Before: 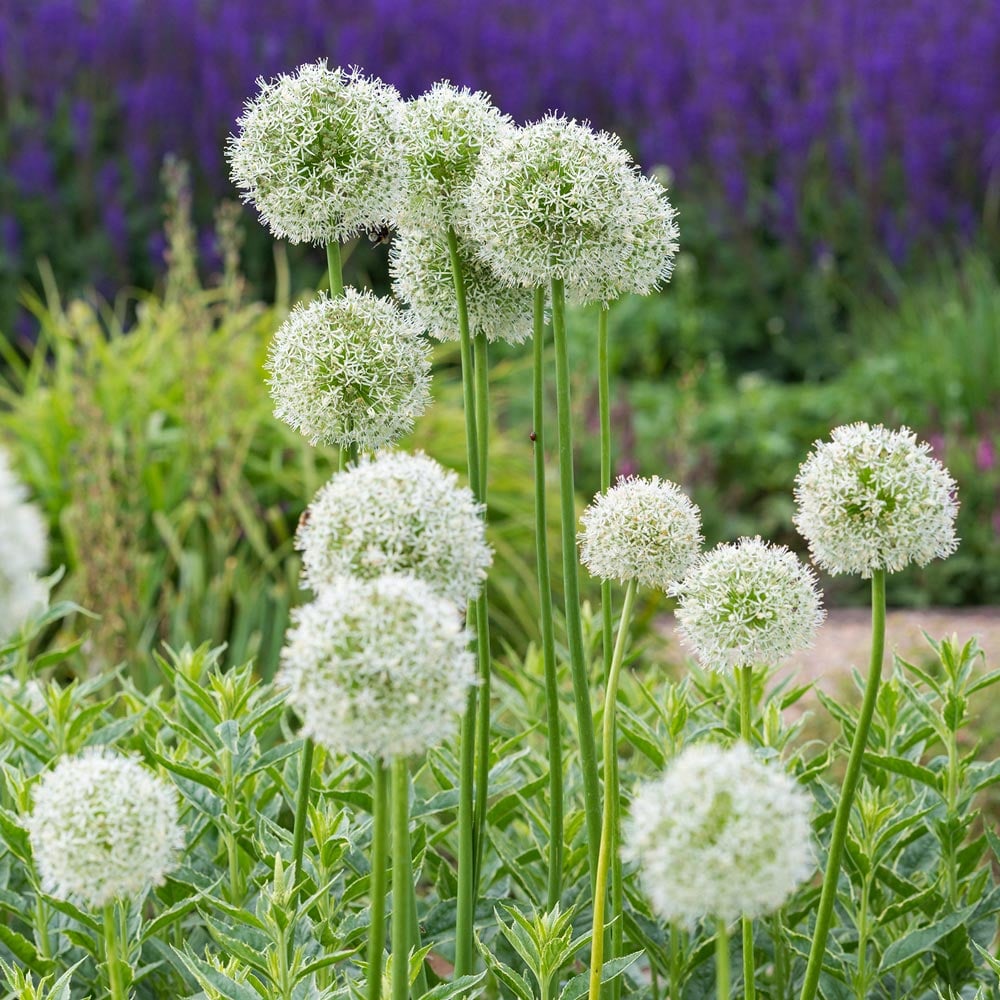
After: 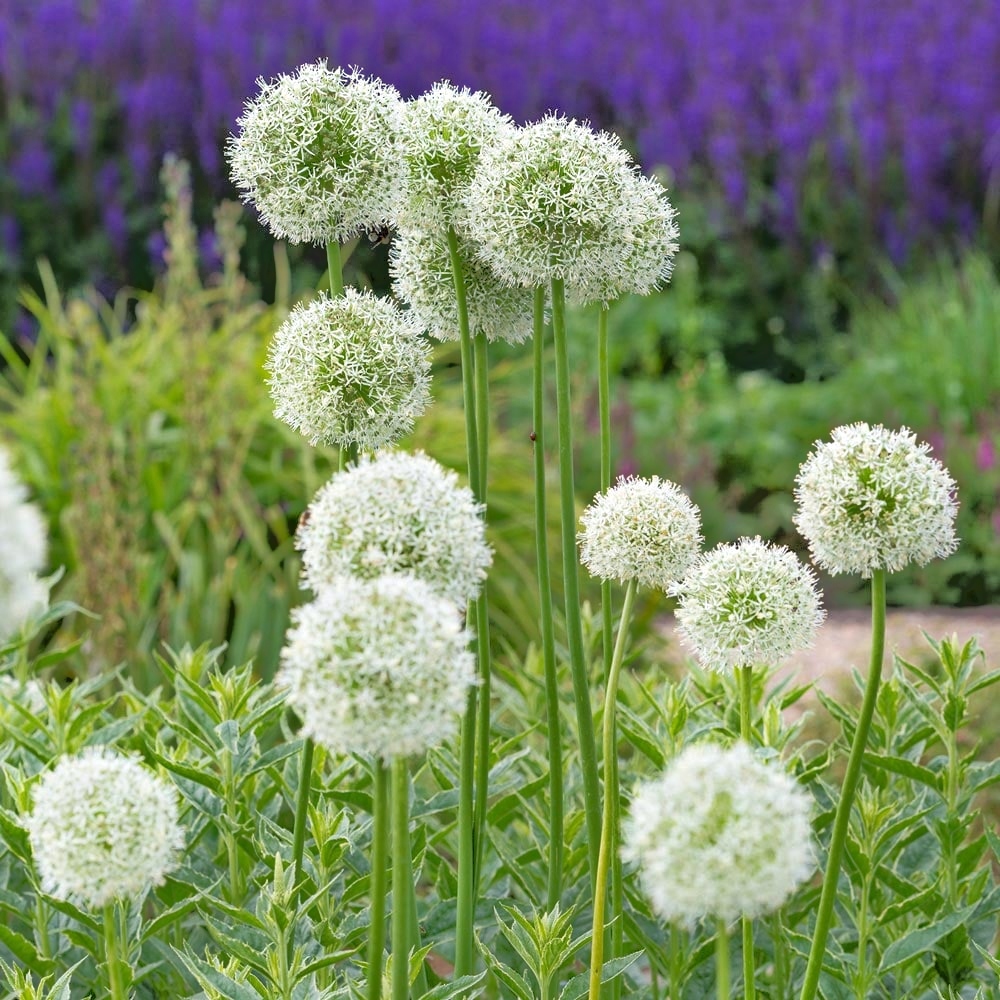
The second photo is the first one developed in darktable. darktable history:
tone equalizer: -7 EV -0.602 EV, -6 EV 1.01 EV, -5 EV -0.441 EV, -4 EV 0.395 EV, -3 EV 0.438 EV, -2 EV 0.176 EV, -1 EV -0.124 EV, +0 EV -0.391 EV, mask exposure compensation -0.488 EV
